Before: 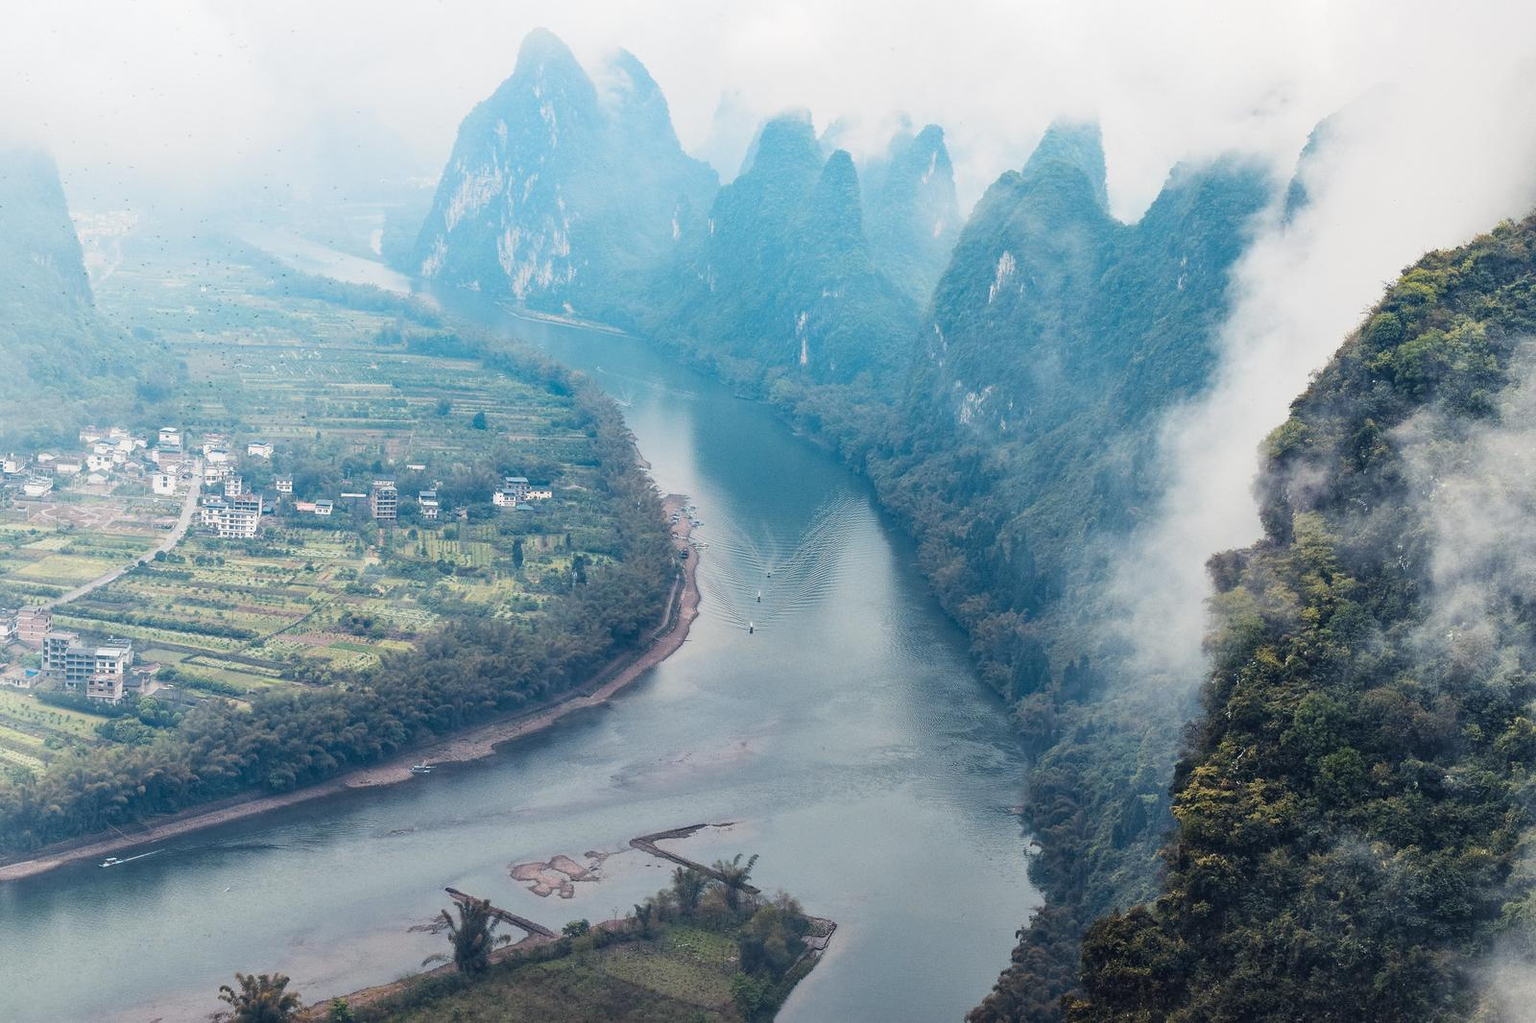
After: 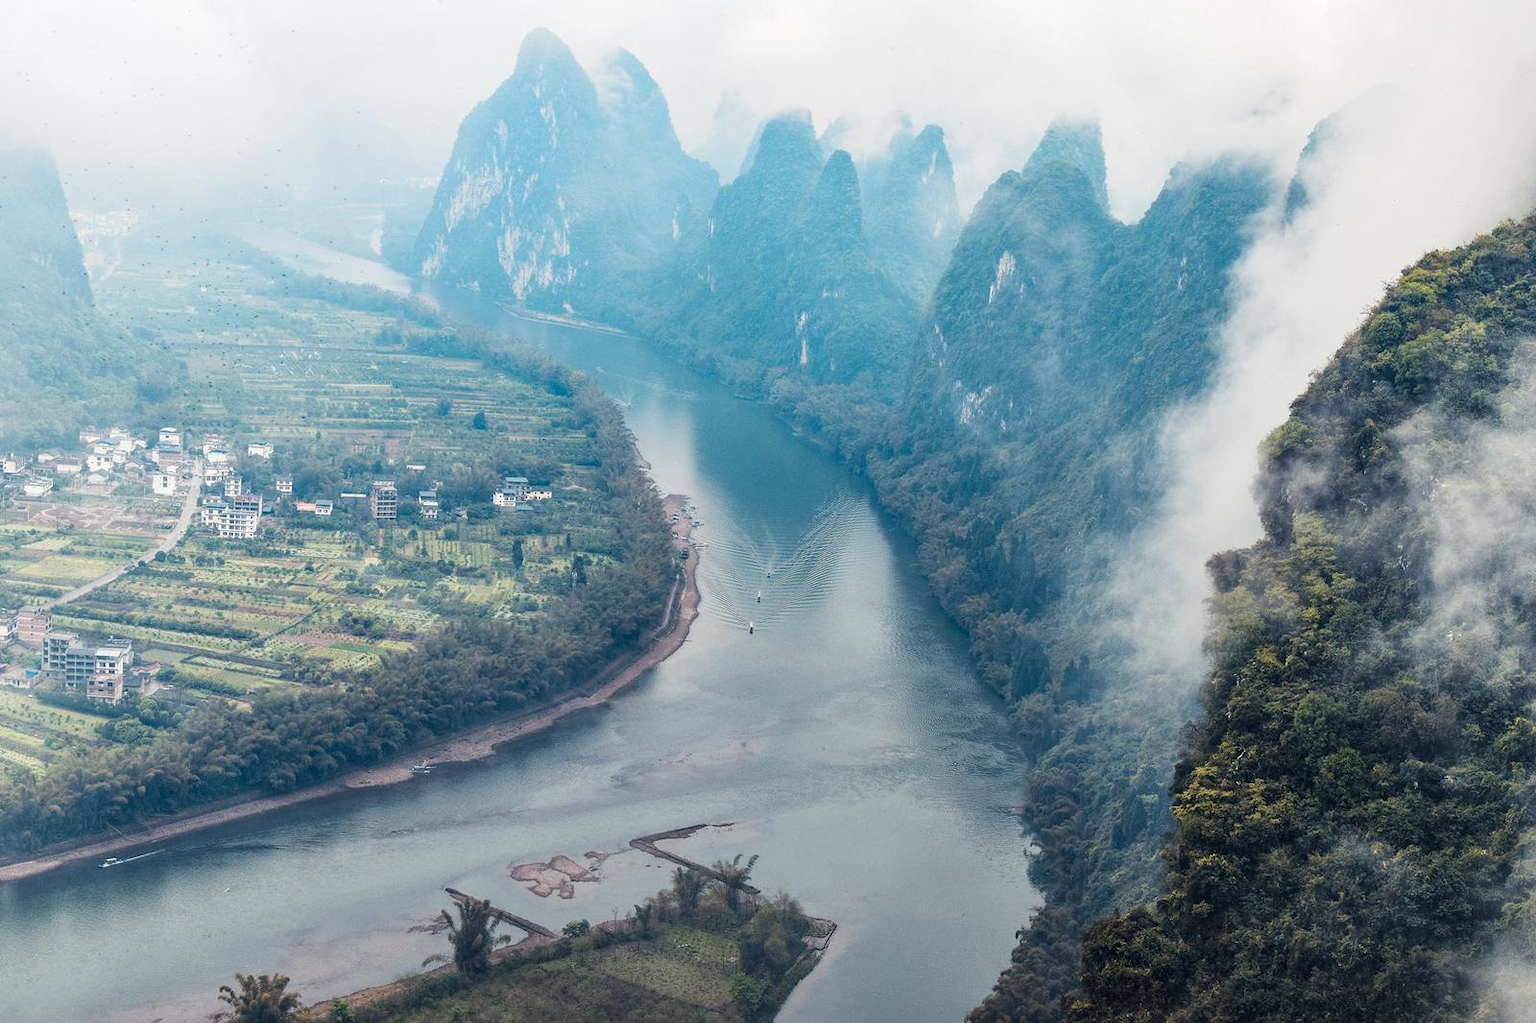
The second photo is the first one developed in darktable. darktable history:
local contrast: highlights 102%, shadows 100%, detail 120%, midtone range 0.2
